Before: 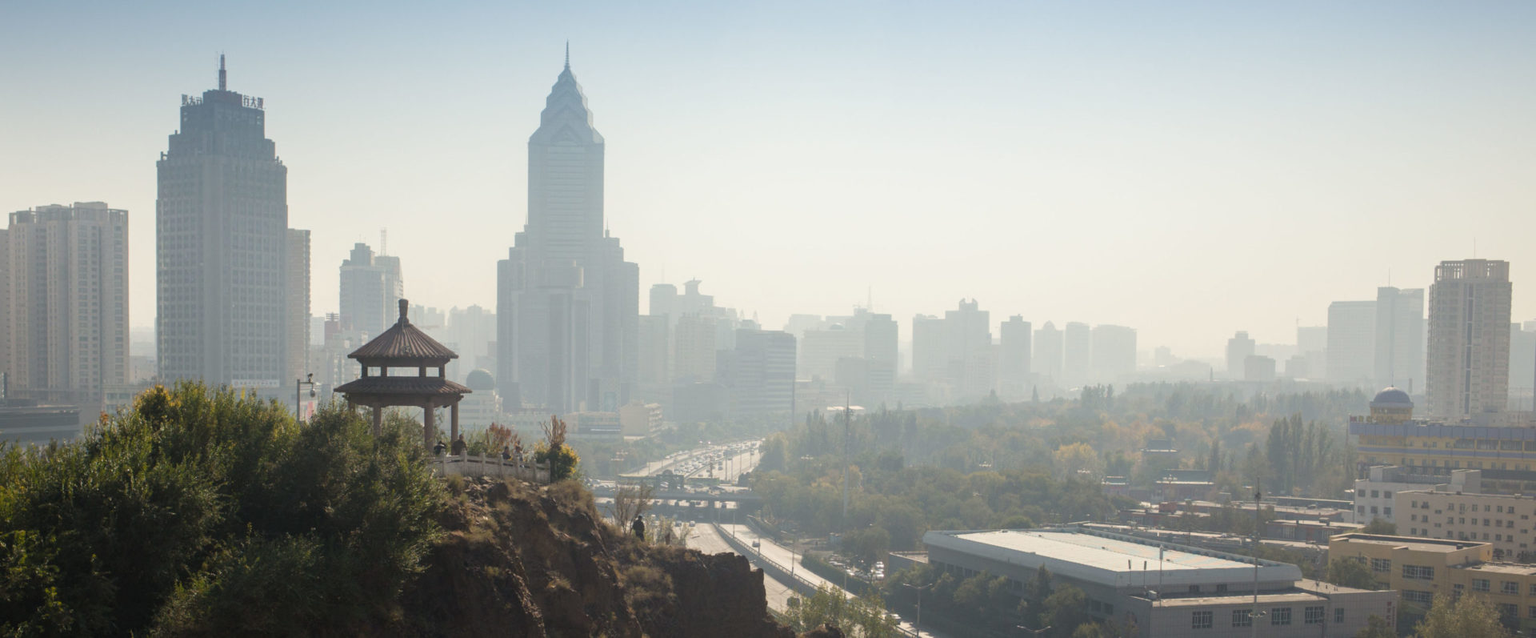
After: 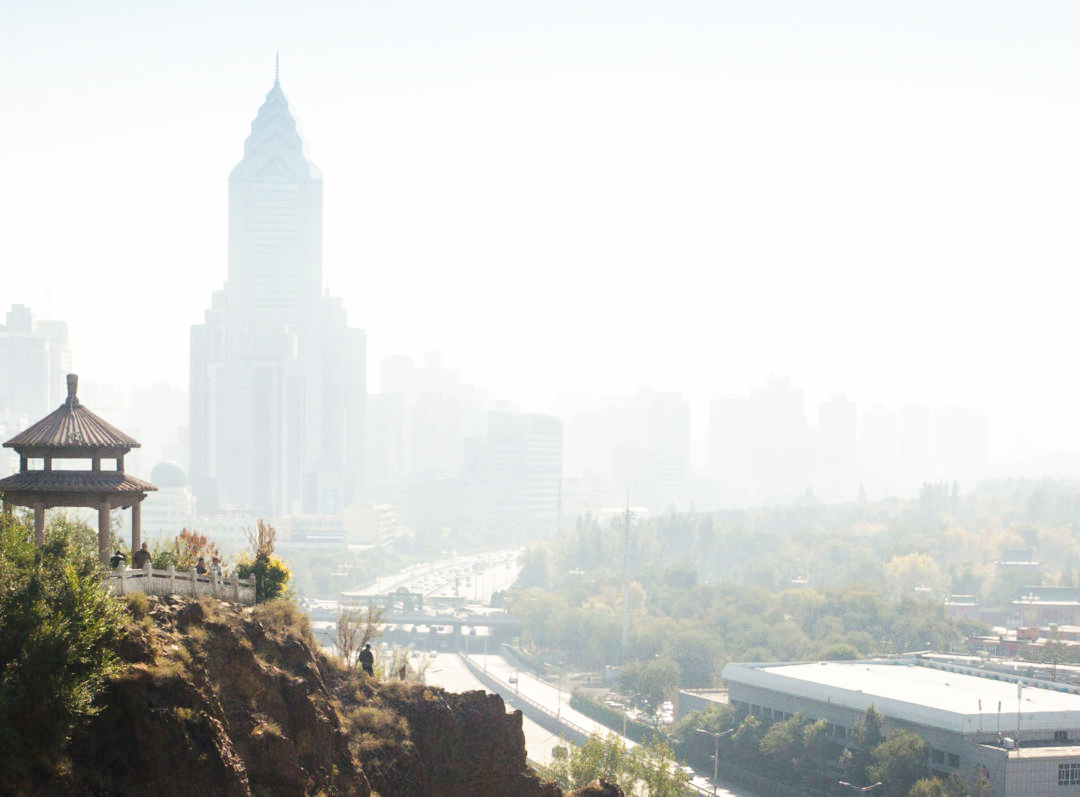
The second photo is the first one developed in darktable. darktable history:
crop and rotate: left 22.516%, right 21.234%
shadows and highlights: shadows 20.55, highlights -20.99, soften with gaussian
base curve: curves: ch0 [(0, 0) (0.007, 0.004) (0.027, 0.03) (0.046, 0.07) (0.207, 0.54) (0.442, 0.872) (0.673, 0.972) (1, 1)], preserve colors none
